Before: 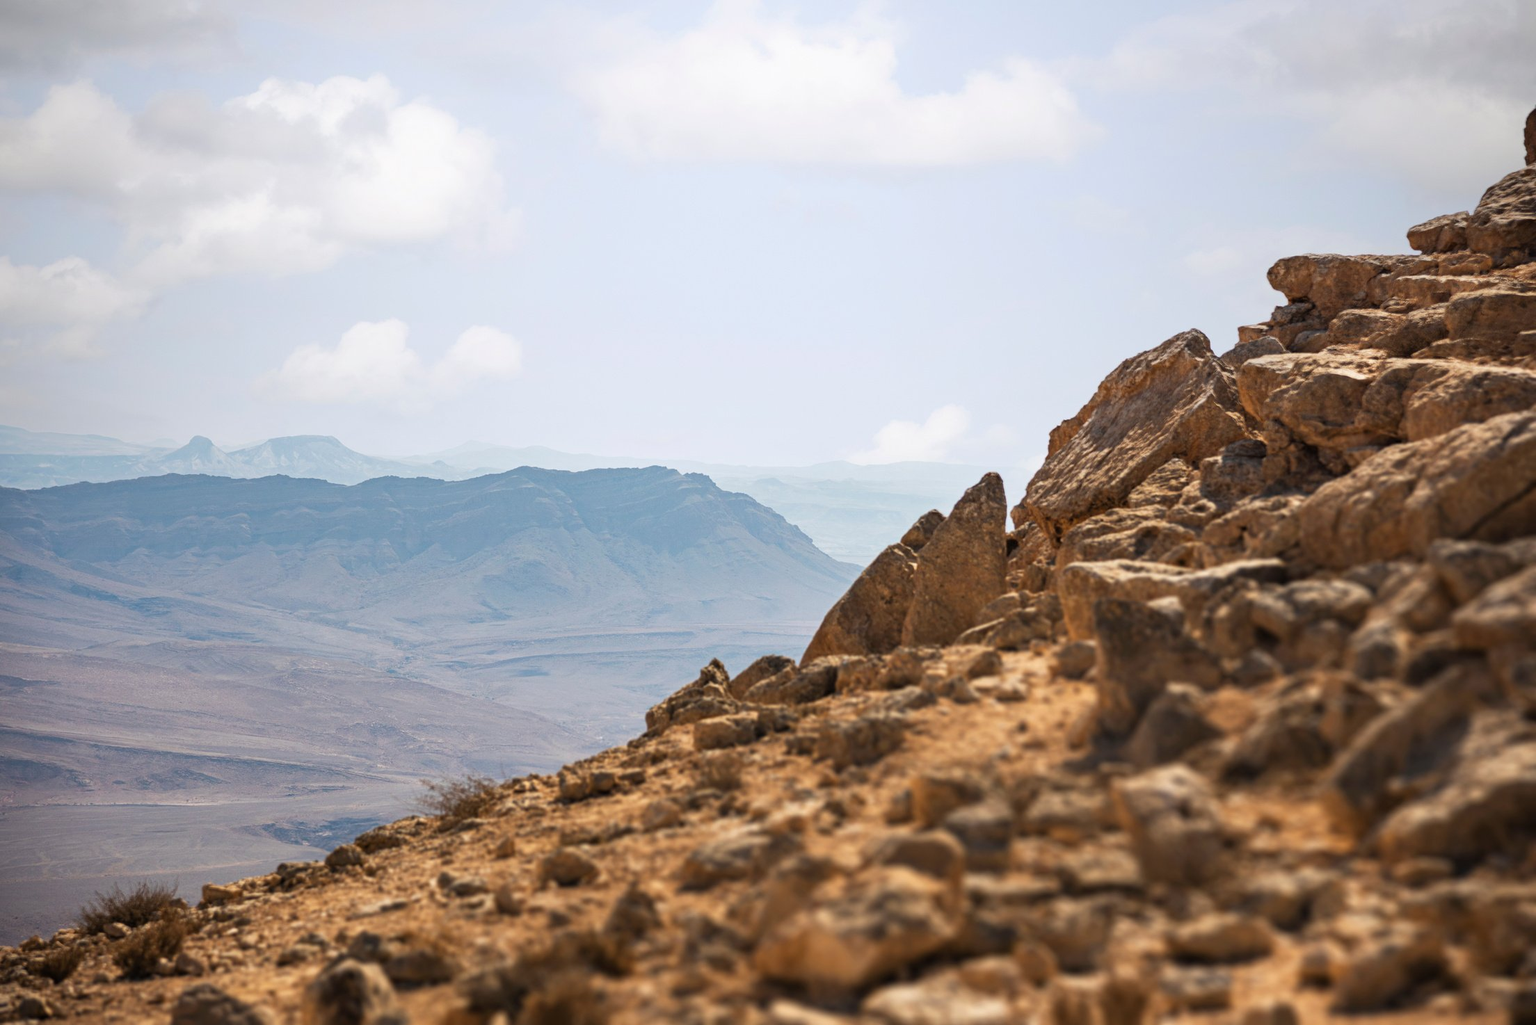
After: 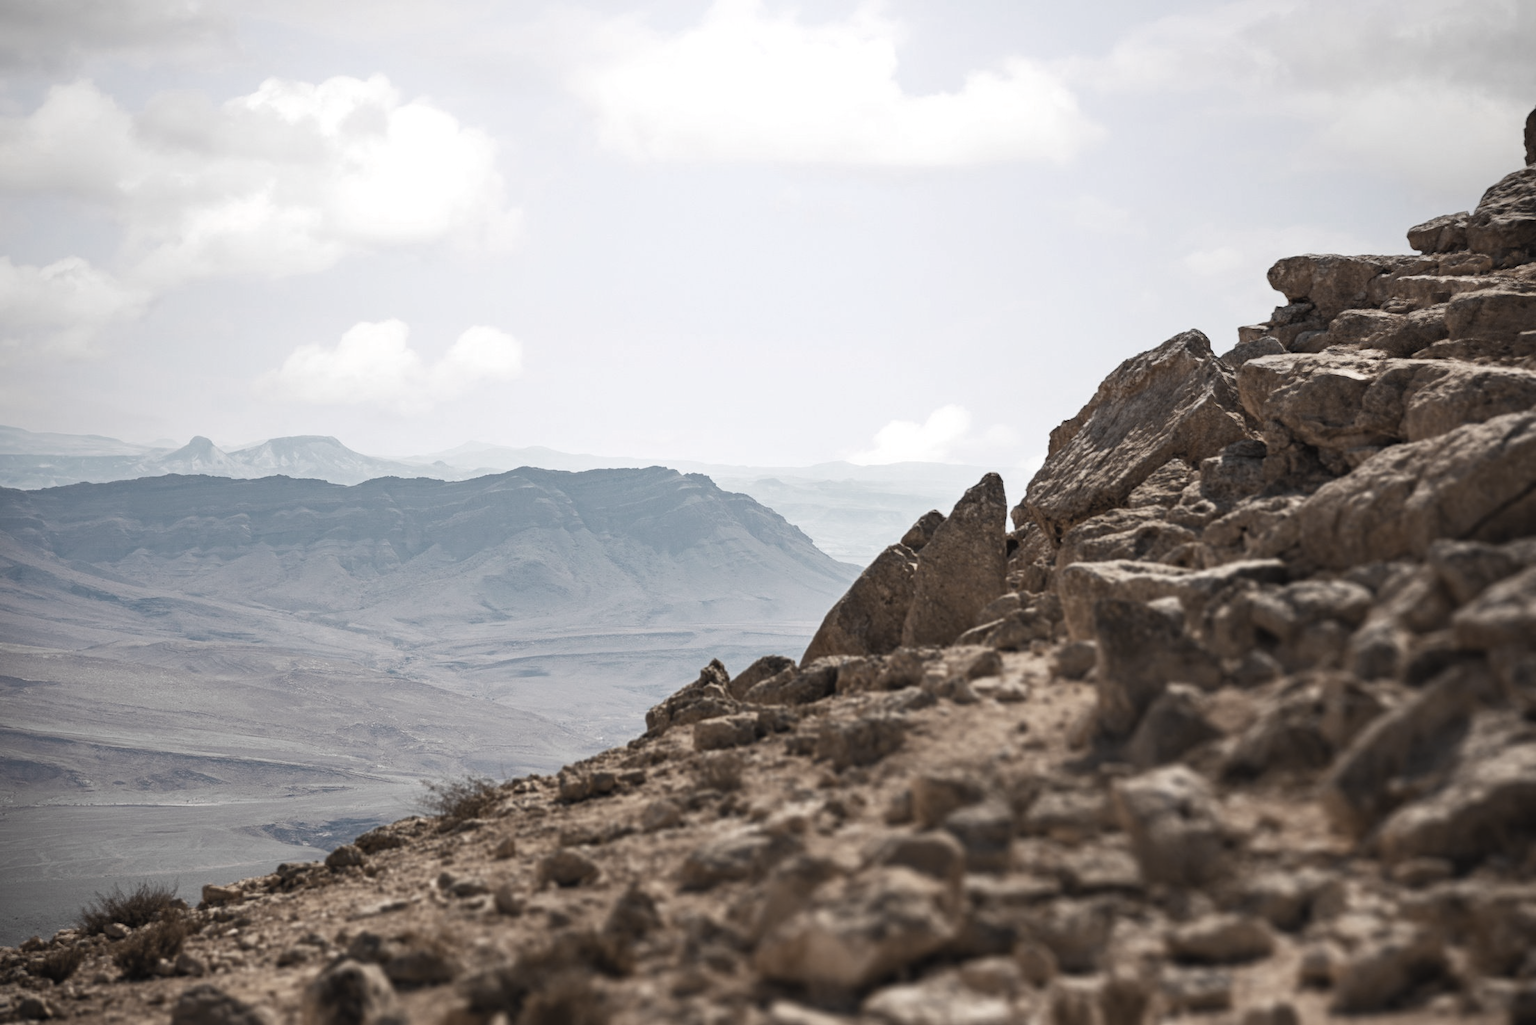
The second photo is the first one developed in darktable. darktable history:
color zones: curves: ch0 [(0, 0.487) (0.241, 0.395) (0.434, 0.373) (0.658, 0.412) (0.838, 0.487)]; ch1 [(0, 0) (0.053, 0.053) (0.211, 0.202) (0.579, 0.259) (0.781, 0.241)]
color balance rgb: shadows lift › chroma 1%, shadows lift › hue 28.8°, power › hue 60°, highlights gain › chroma 1%, highlights gain › hue 60°, global offset › luminance 0.25%, perceptual saturation grading › highlights -20%, perceptual saturation grading › shadows 20%, perceptual brilliance grading › highlights 5%, perceptual brilliance grading › shadows -10%, global vibrance 19.67%
